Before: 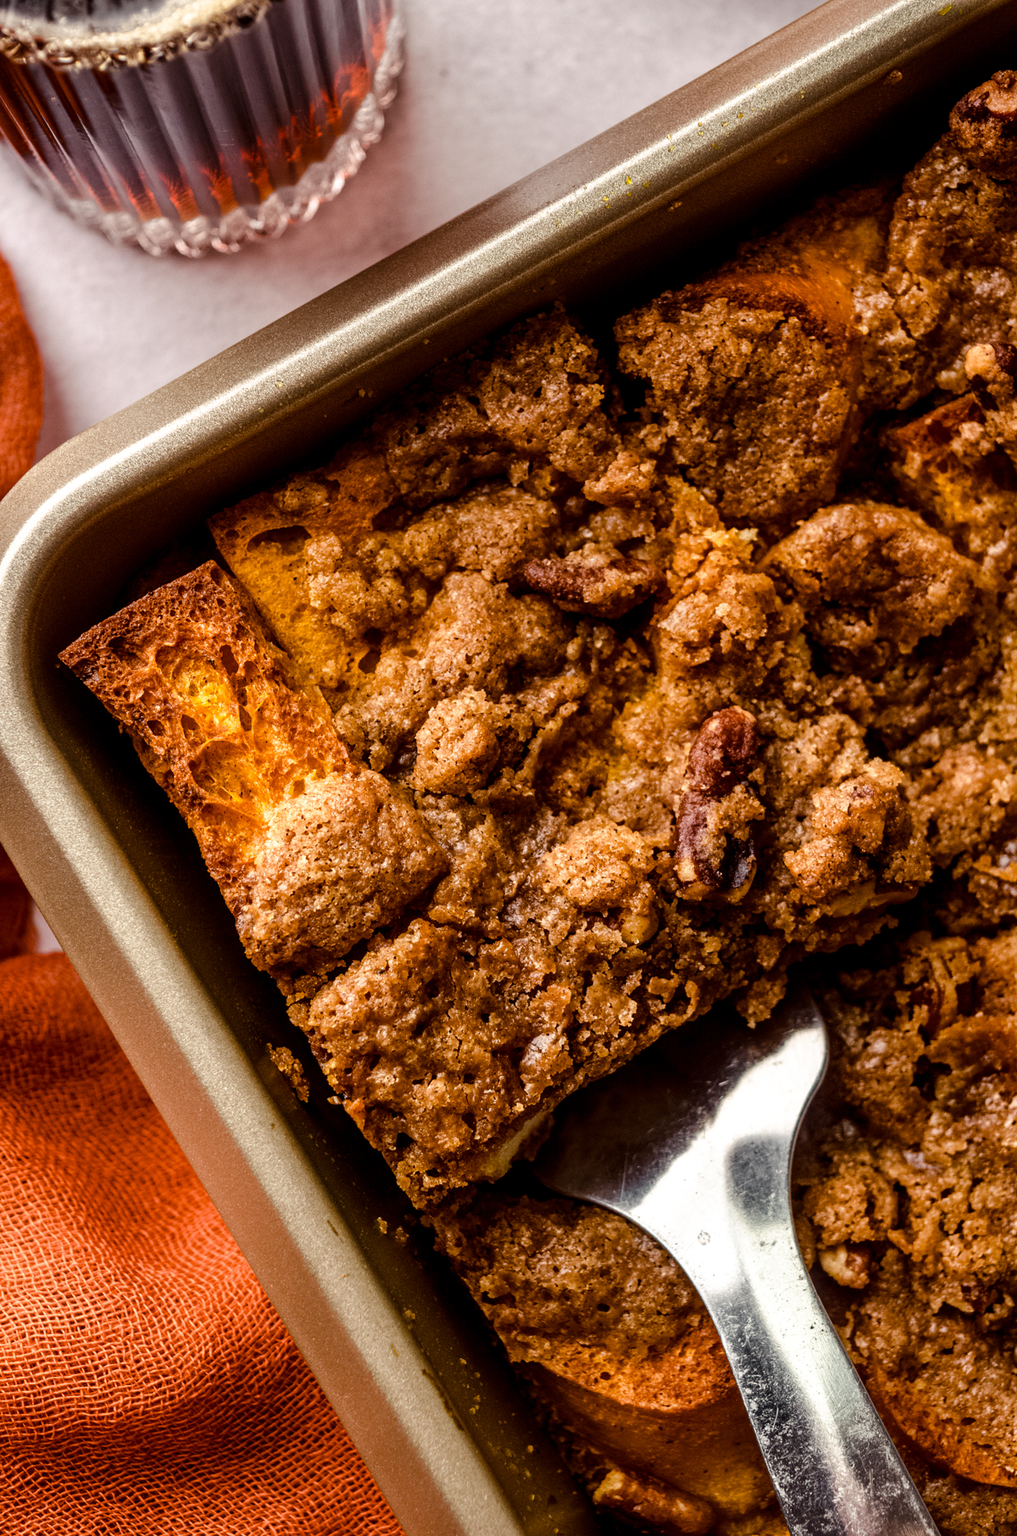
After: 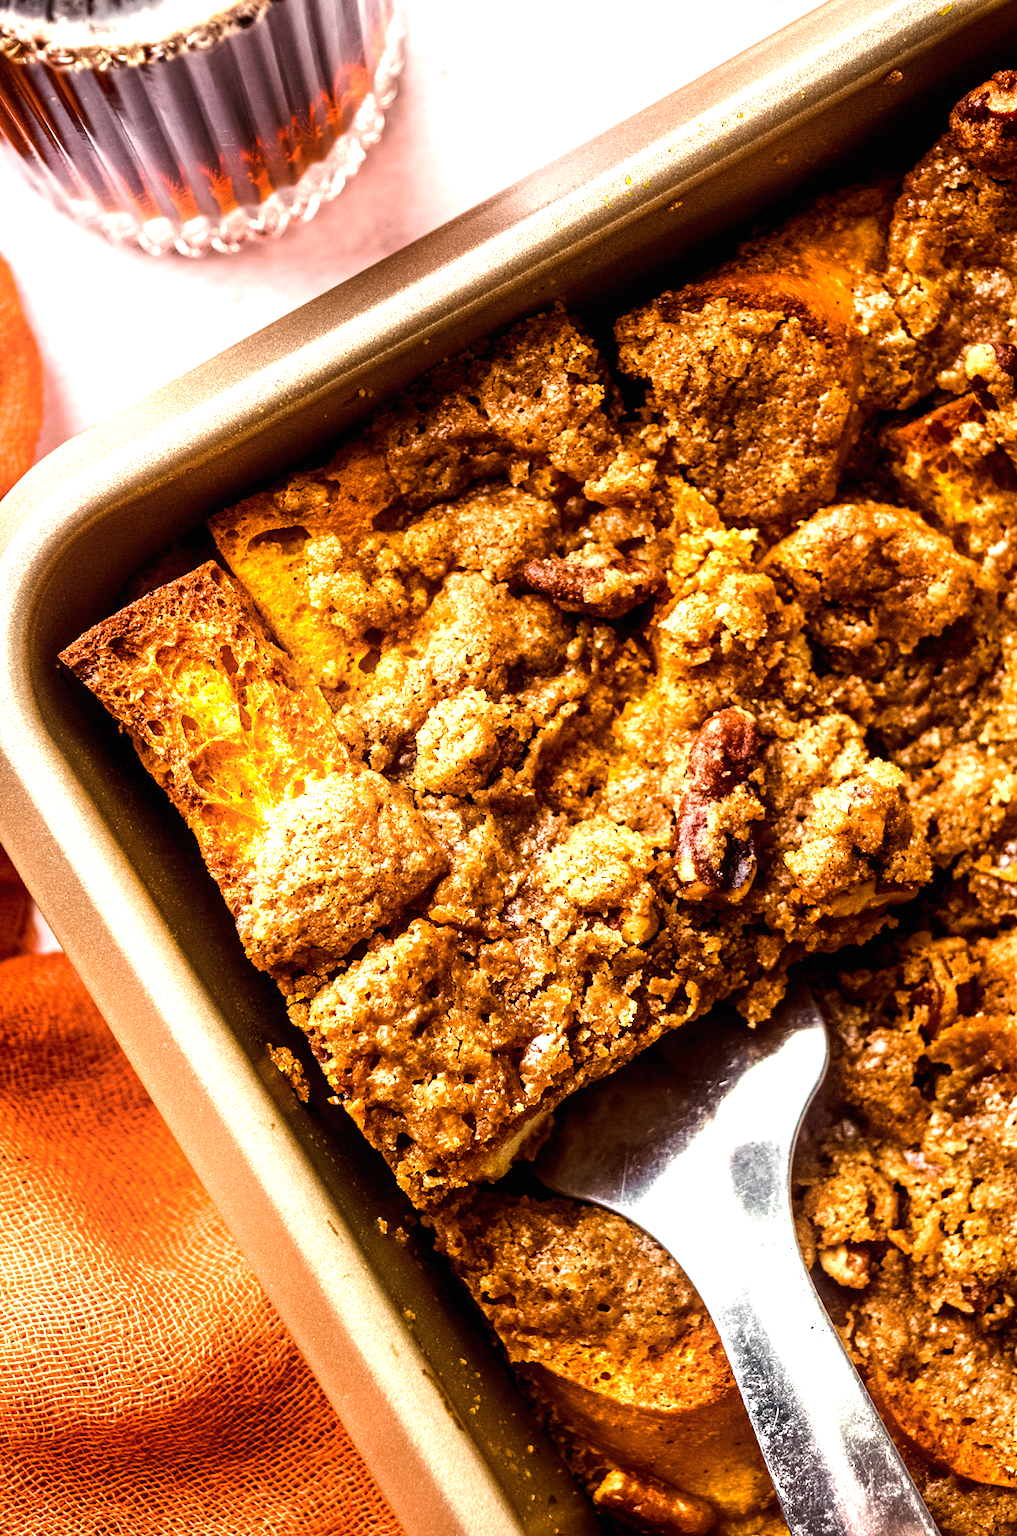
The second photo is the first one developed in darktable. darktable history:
exposure: black level correction 0, exposure 1.445 EV, compensate exposure bias true, compensate highlight preservation false
shadows and highlights: shadows -70.59, highlights 34.98, soften with gaussian
